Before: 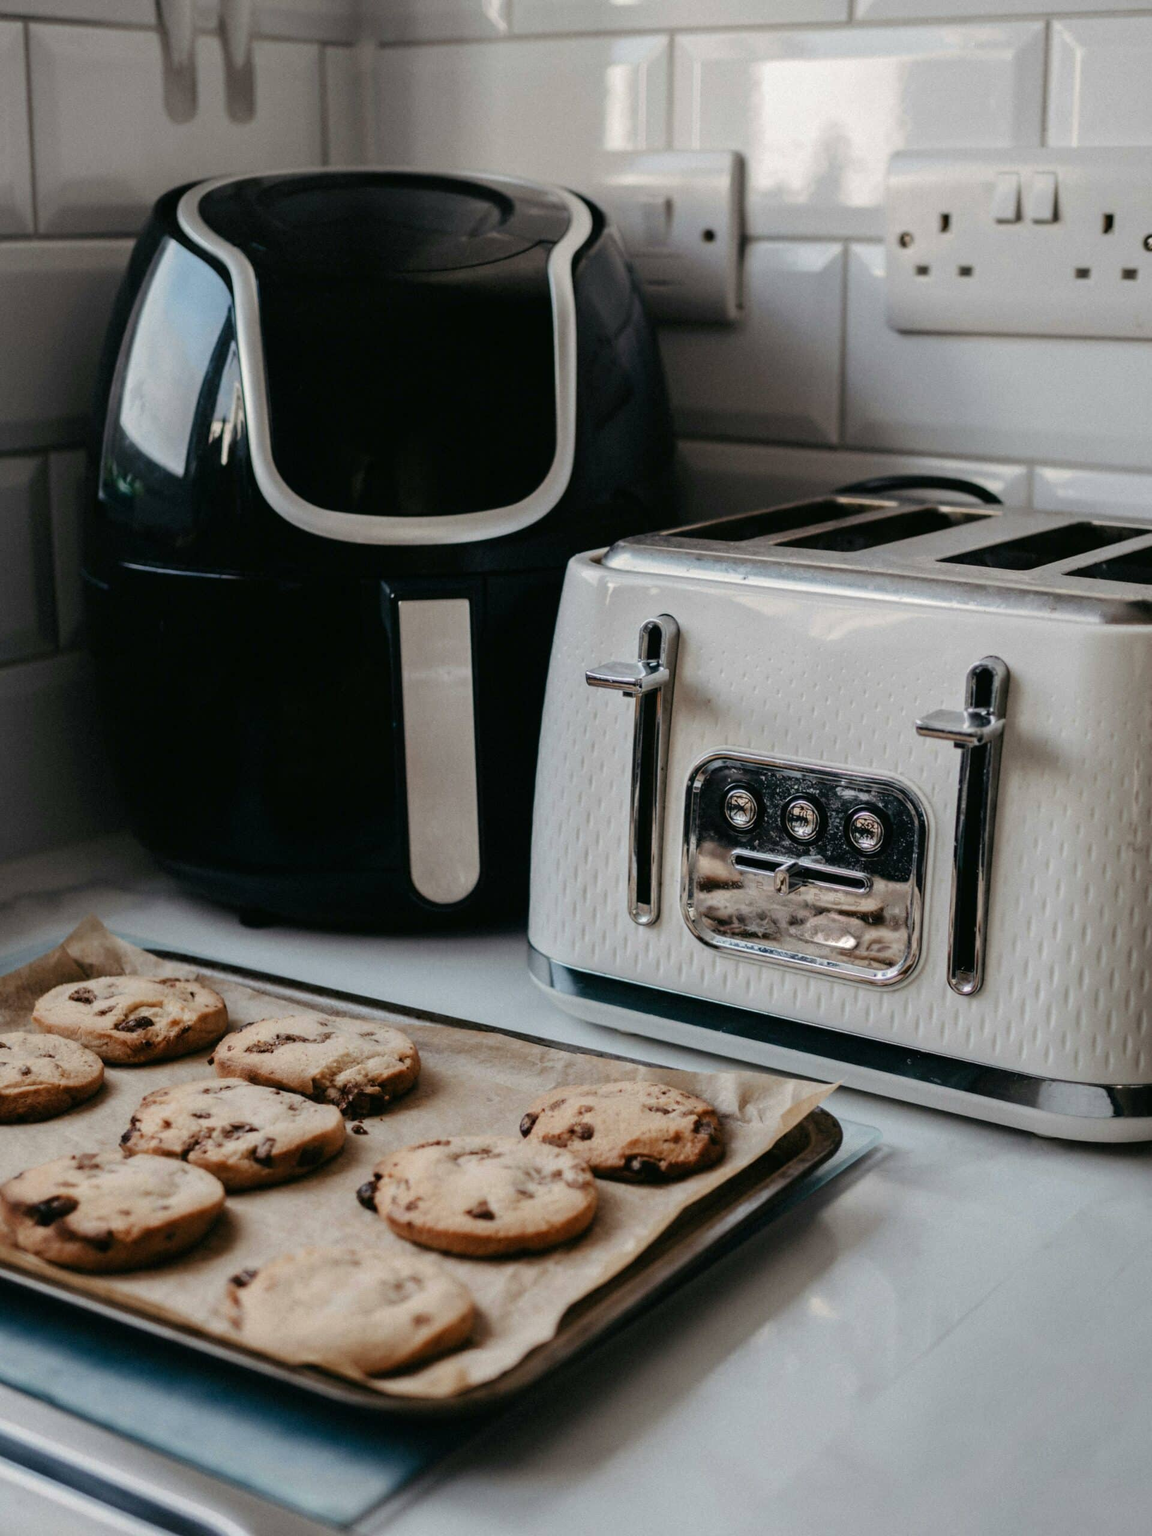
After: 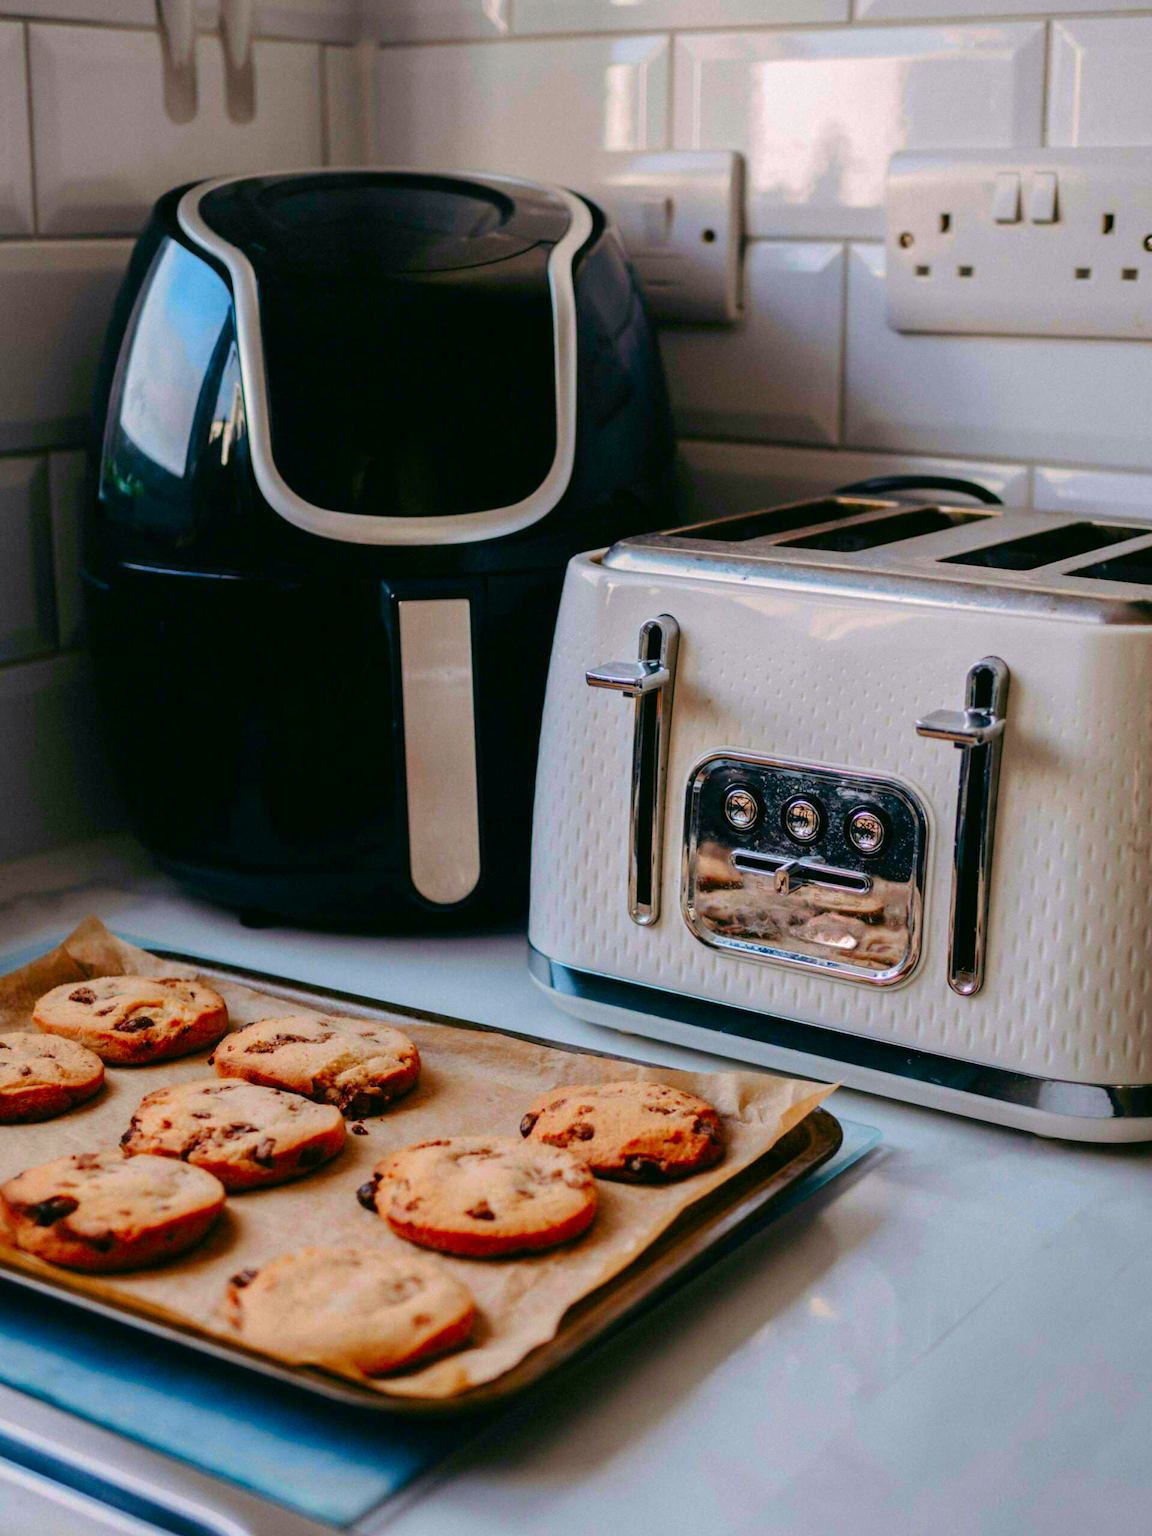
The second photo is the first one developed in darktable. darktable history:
color correction: highlights a* 1.68, highlights b* -1.85, saturation 2.44
